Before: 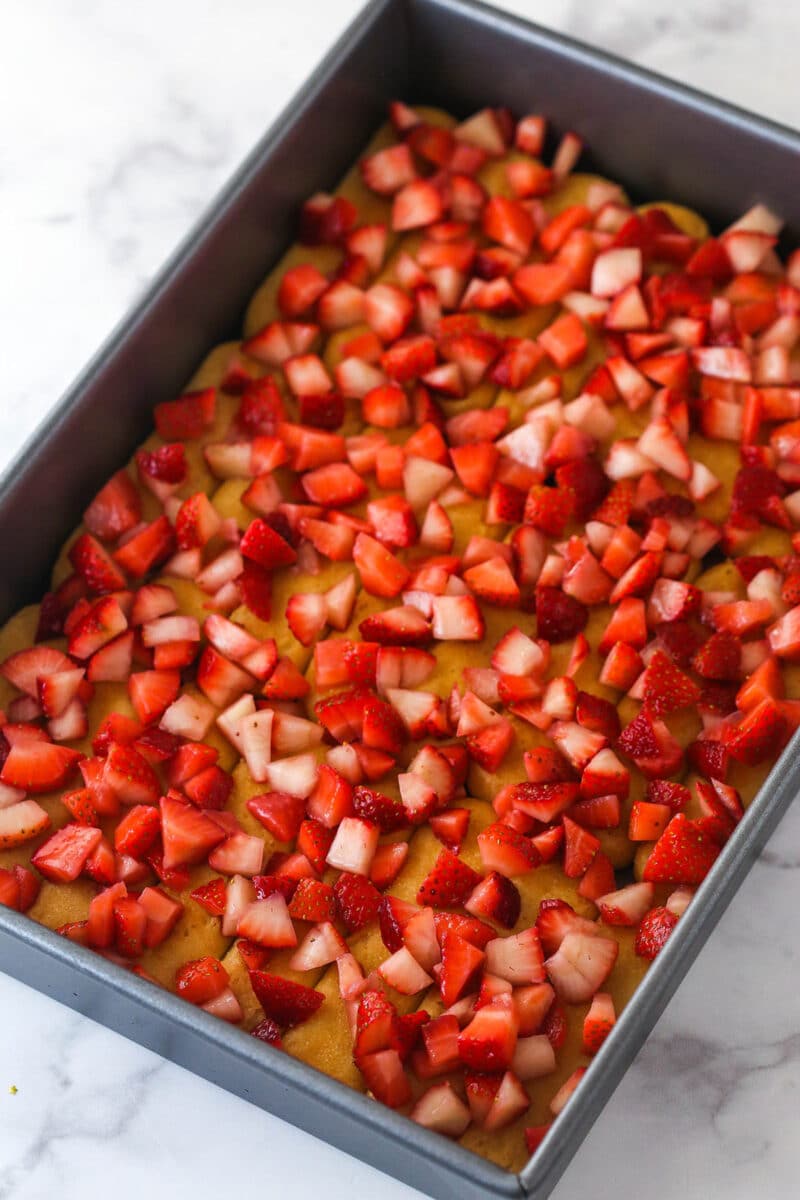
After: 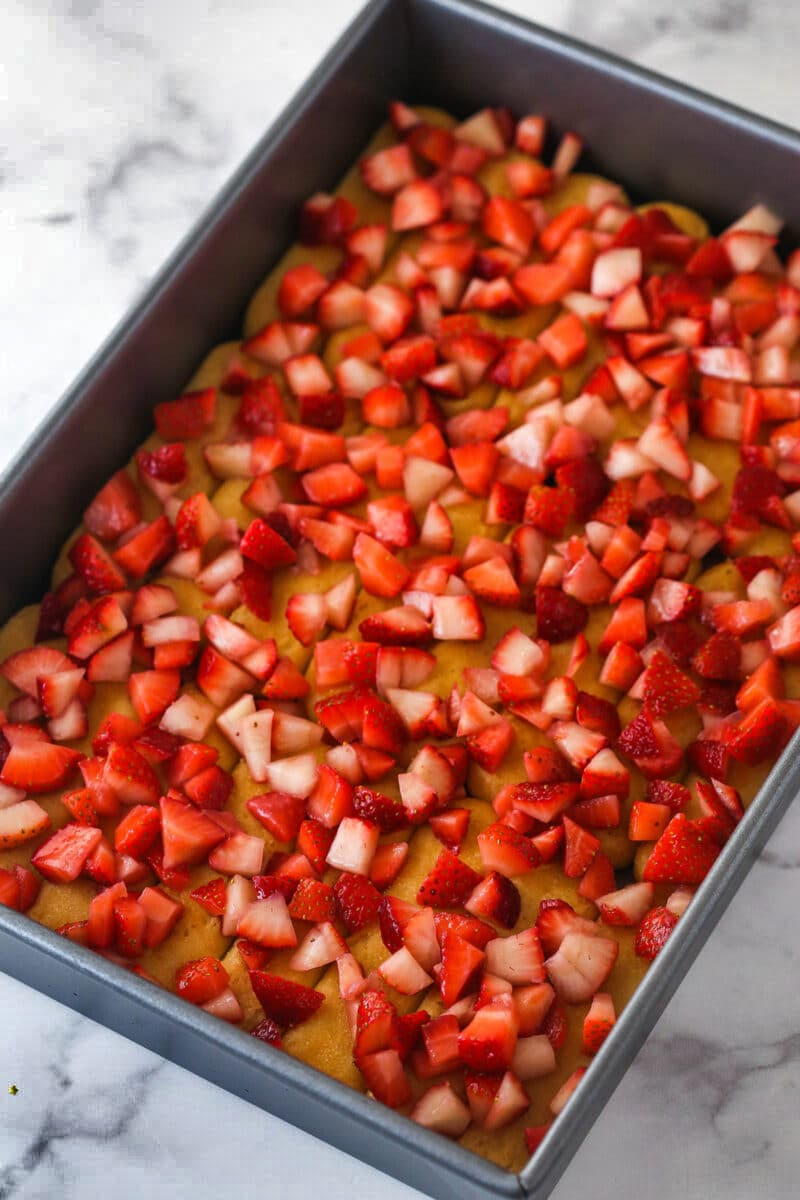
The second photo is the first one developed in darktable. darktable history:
rotate and perspective: automatic cropping off
shadows and highlights: shadows 20.91, highlights -82.73, soften with gaussian
